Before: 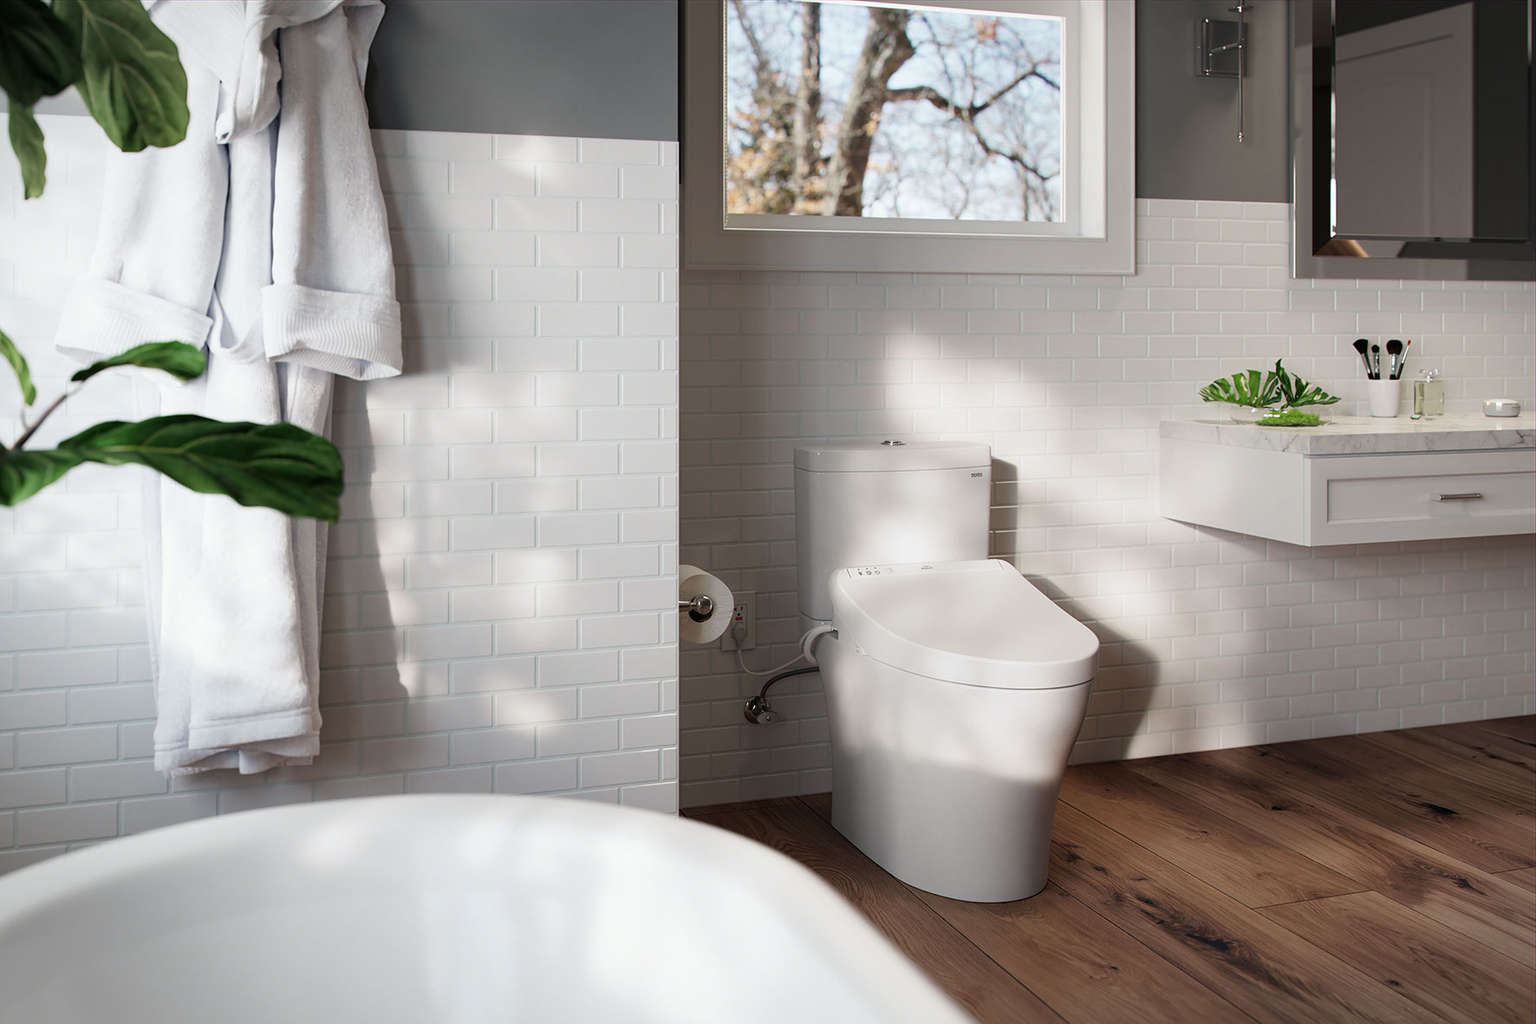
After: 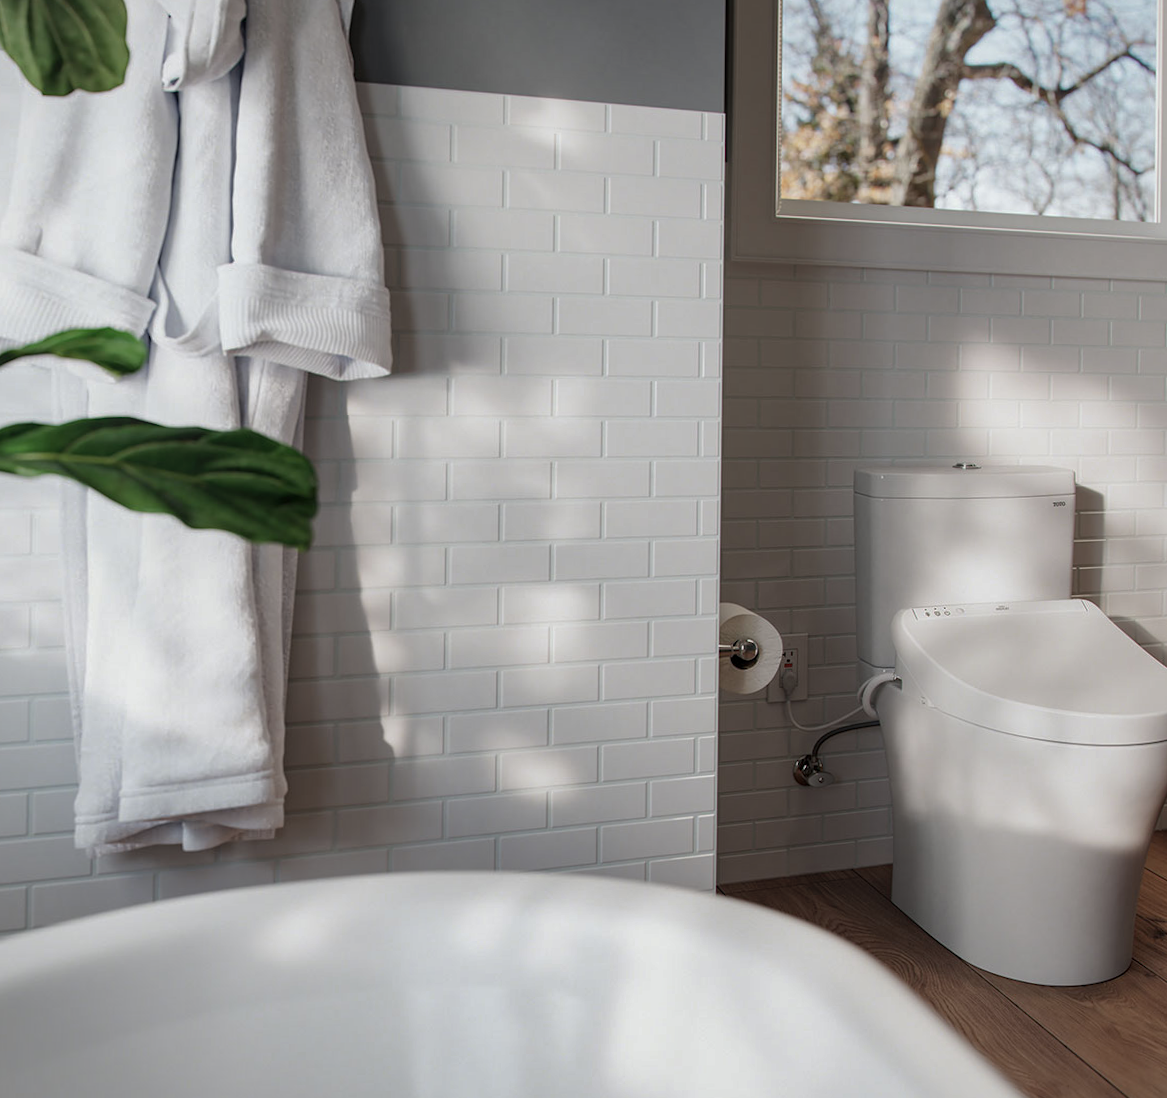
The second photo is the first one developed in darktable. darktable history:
rotate and perspective: rotation 0.679°, lens shift (horizontal) 0.136, crop left 0.009, crop right 0.991, crop top 0.078, crop bottom 0.95
crop and rotate: left 6.617%, right 26.717%
local contrast: on, module defaults
shadows and highlights: shadows 30
contrast brightness saturation: contrast -0.08, brightness -0.04, saturation -0.11
